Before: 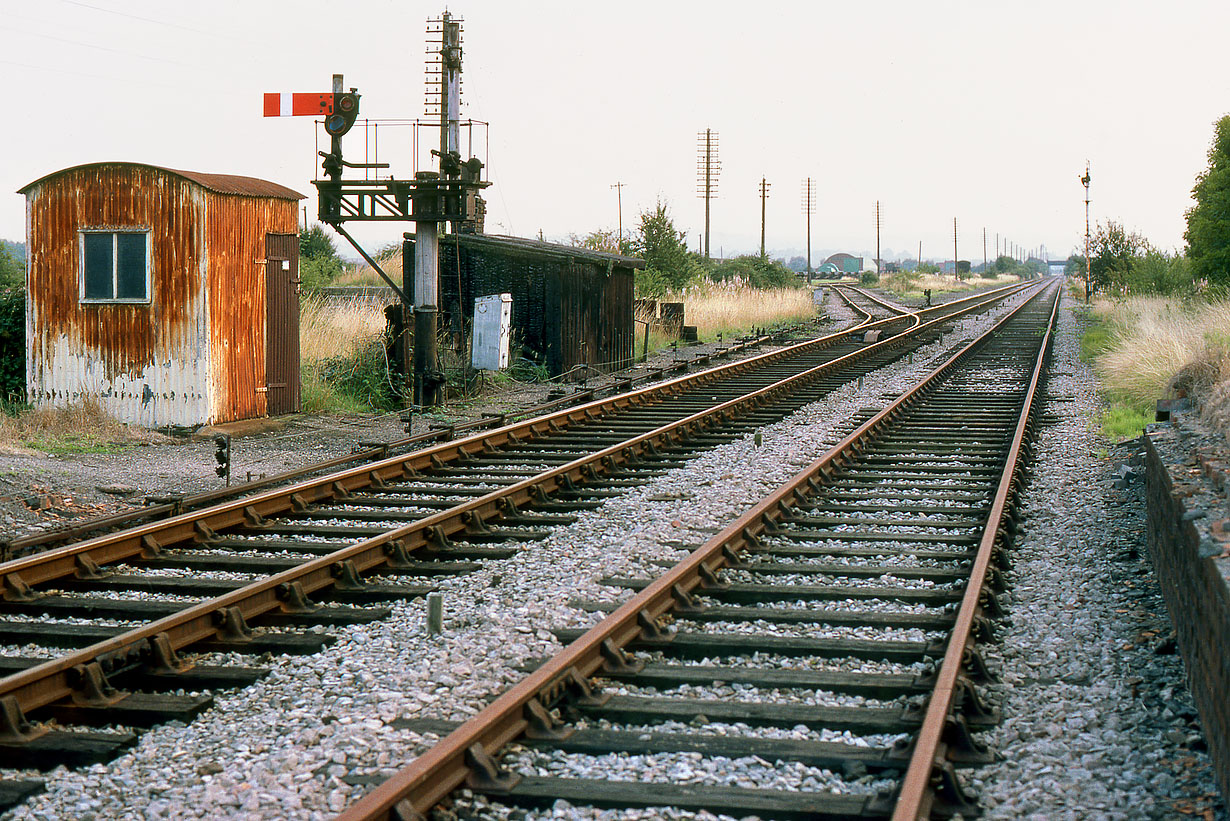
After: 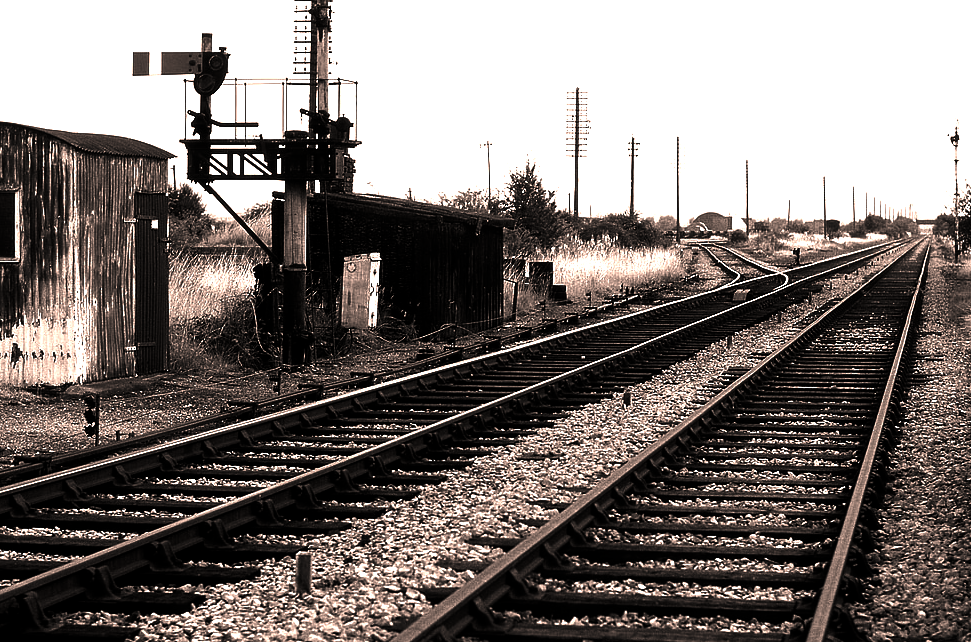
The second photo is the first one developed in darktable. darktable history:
contrast brightness saturation: contrast 0.024, brightness -0.995, saturation -0.999
crop and rotate: left 10.667%, top 5.049%, right 10.336%, bottom 16.681%
color correction: highlights a* 17.58, highlights b* 18.91
exposure: exposure 0.772 EV, compensate highlight preservation false
